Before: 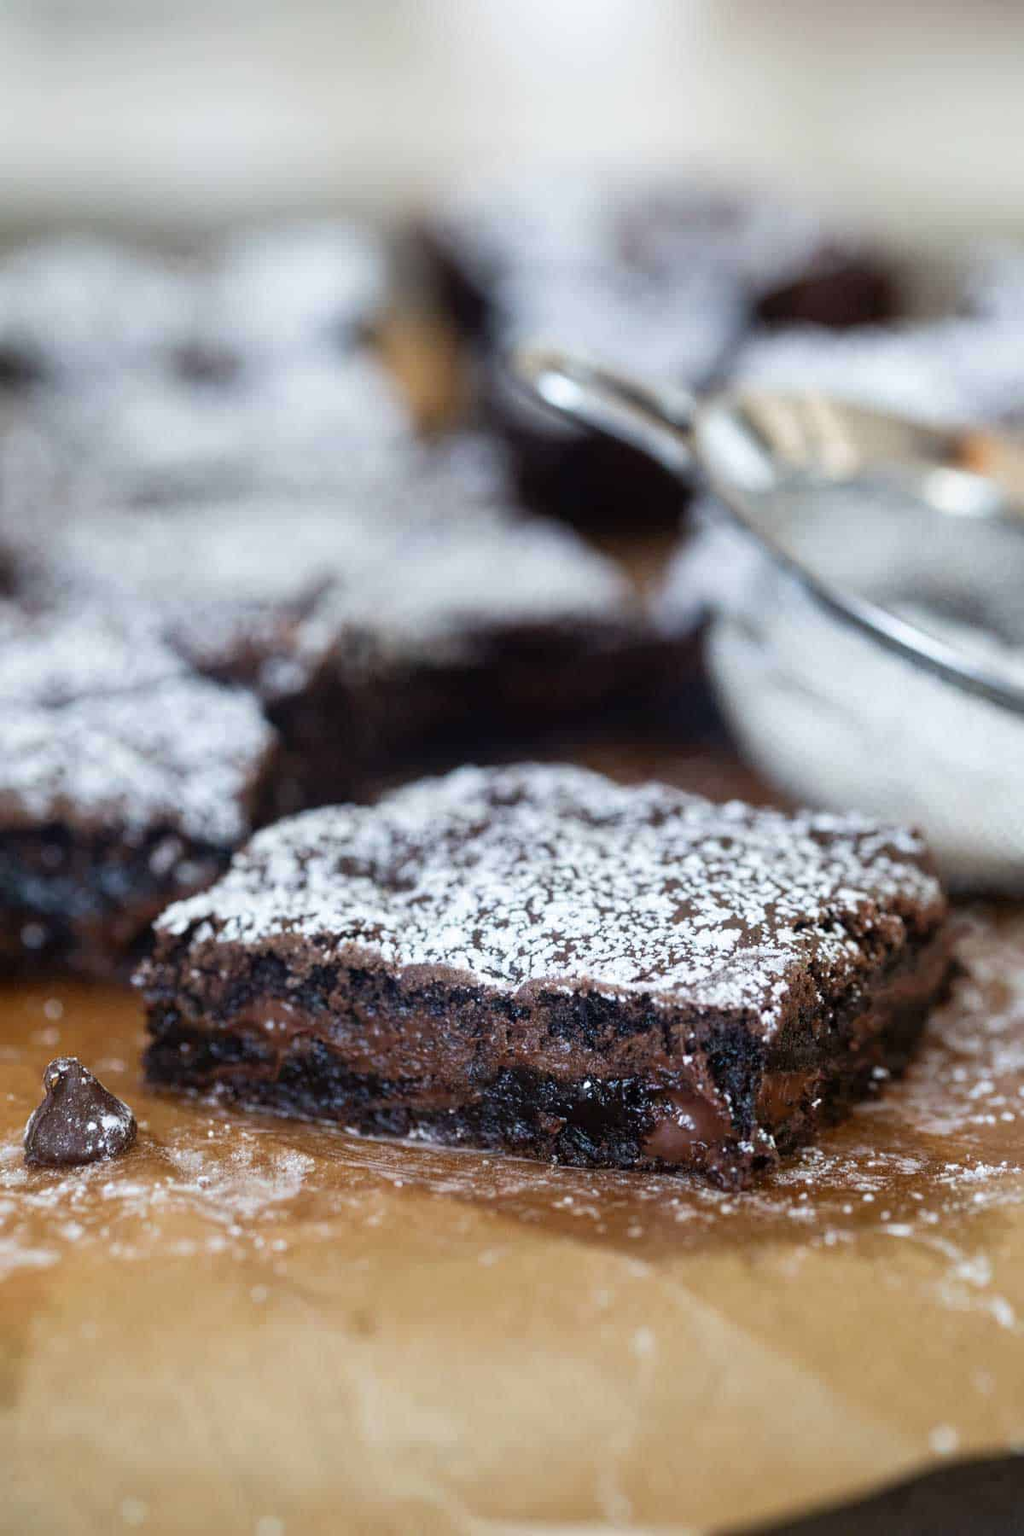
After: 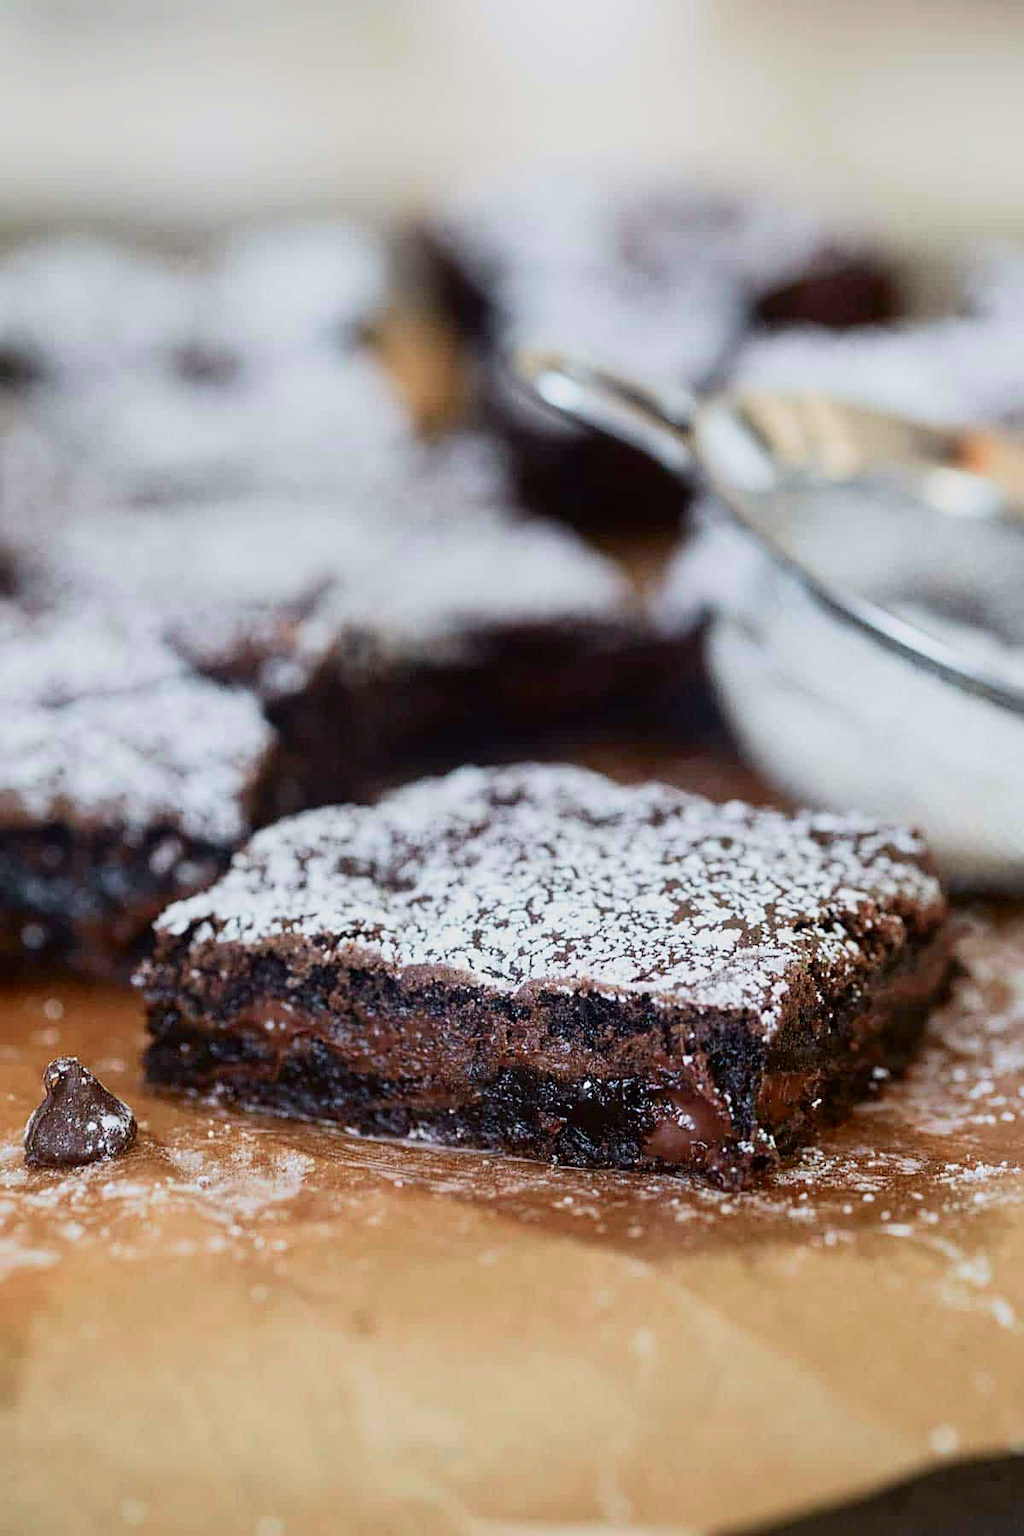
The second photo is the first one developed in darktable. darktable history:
sharpen: on, module defaults
tone curve: curves: ch0 [(0, 0) (0.091, 0.074) (0.184, 0.168) (0.491, 0.519) (0.748, 0.765) (1, 0.919)]; ch1 [(0, 0) (0.179, 0.173) (0.322, 0.32) (0.424, 0.424) (0.502, 0.504) (0.56, 0.578) (0.631, 0.667) (0.777, 0.806) (1, 1)]; ch2 [(0, 0) (0.434, 0.447) (0.483, 0.487) (0.547, 0.564) (0.676, 0.673) (1, 1)], color space Lab, independent channels, preserve colors none
